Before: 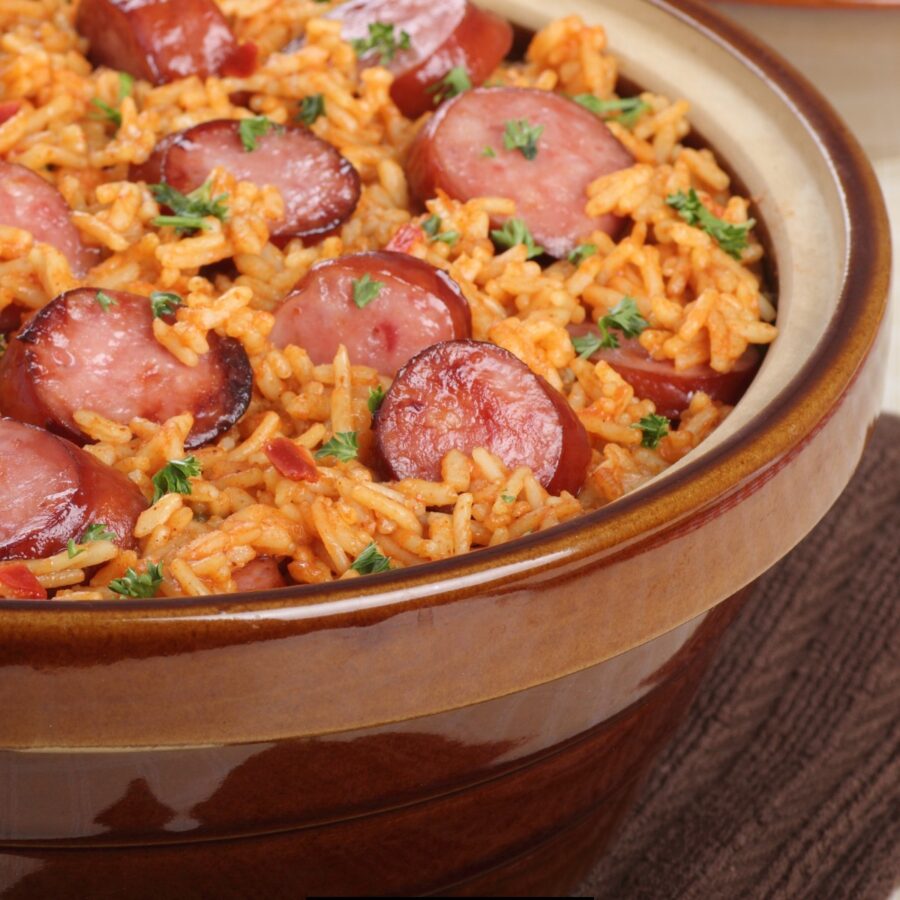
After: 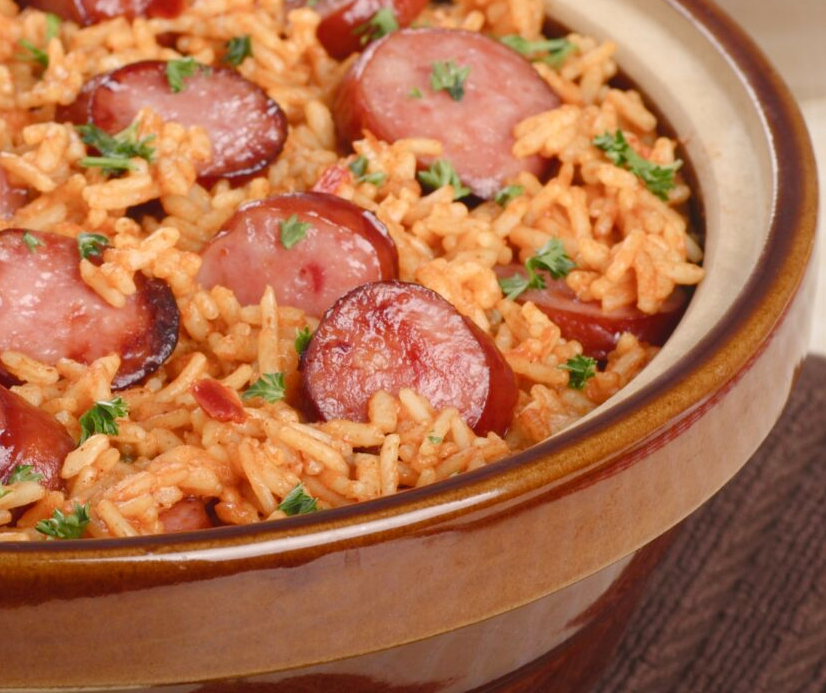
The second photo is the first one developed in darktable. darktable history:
crop: left 8.155%, top 6.611%, bottom 15.385%
color balance rgb: shadows lift › chroma 2%, shadows lift › hue 250°, power › hue 326.4°, highlights gain › chroma 2%, highlights gain › hue 64.8°, global offset › luminance 0.5%, global offset › hue 58.8°, perceptual saturation grading › highlights -25%, perceptual saturation grading › shadows 30%, global vibrance 15%
